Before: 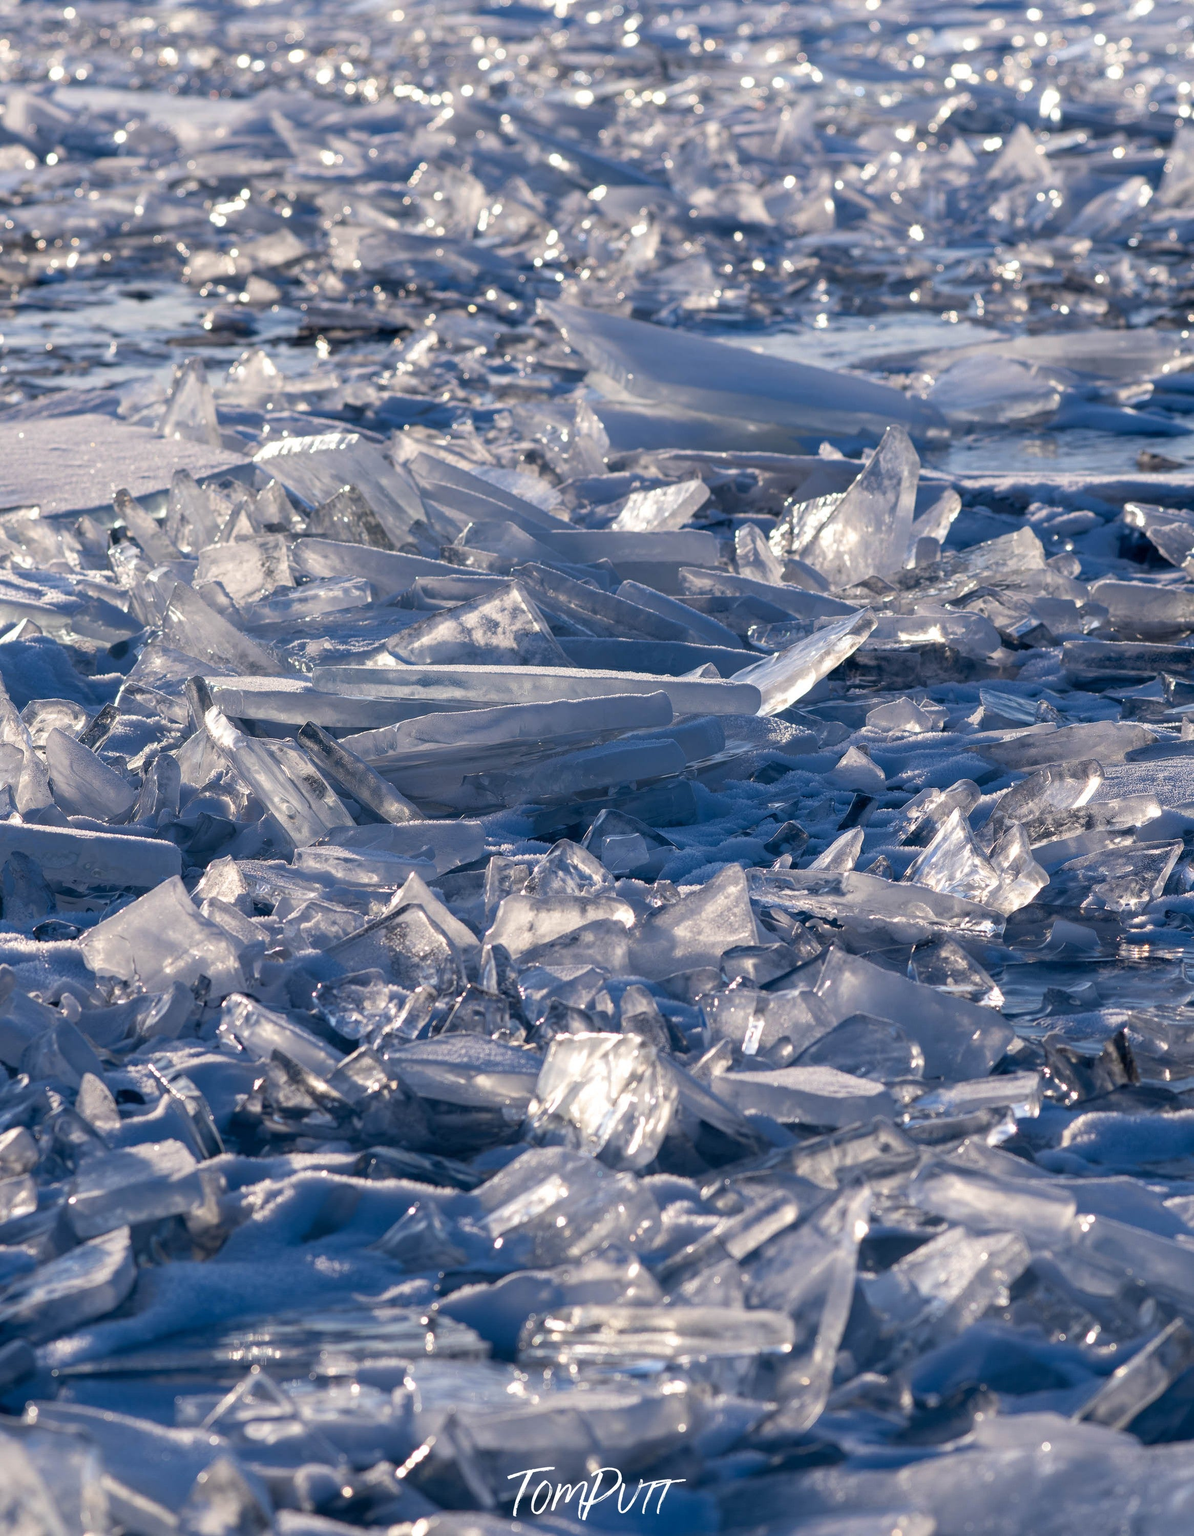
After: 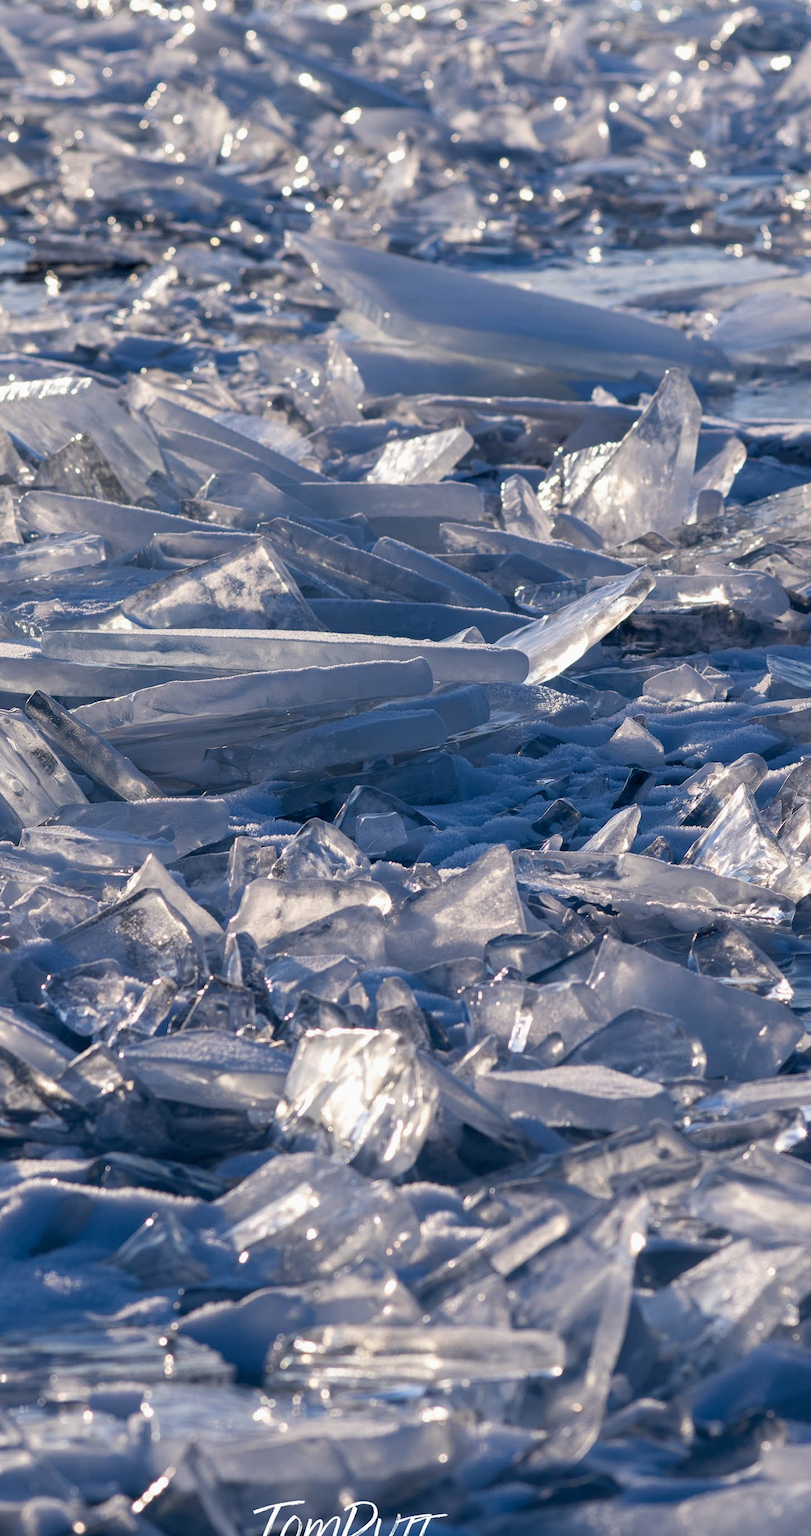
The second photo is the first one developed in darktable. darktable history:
exposure: exposure -0.047 EV, compensate exposure bias true, compensate highlight preservation false
crop and rotate: left 23.001%, top 5.641%, right 14.476%, bottom 2.346%
